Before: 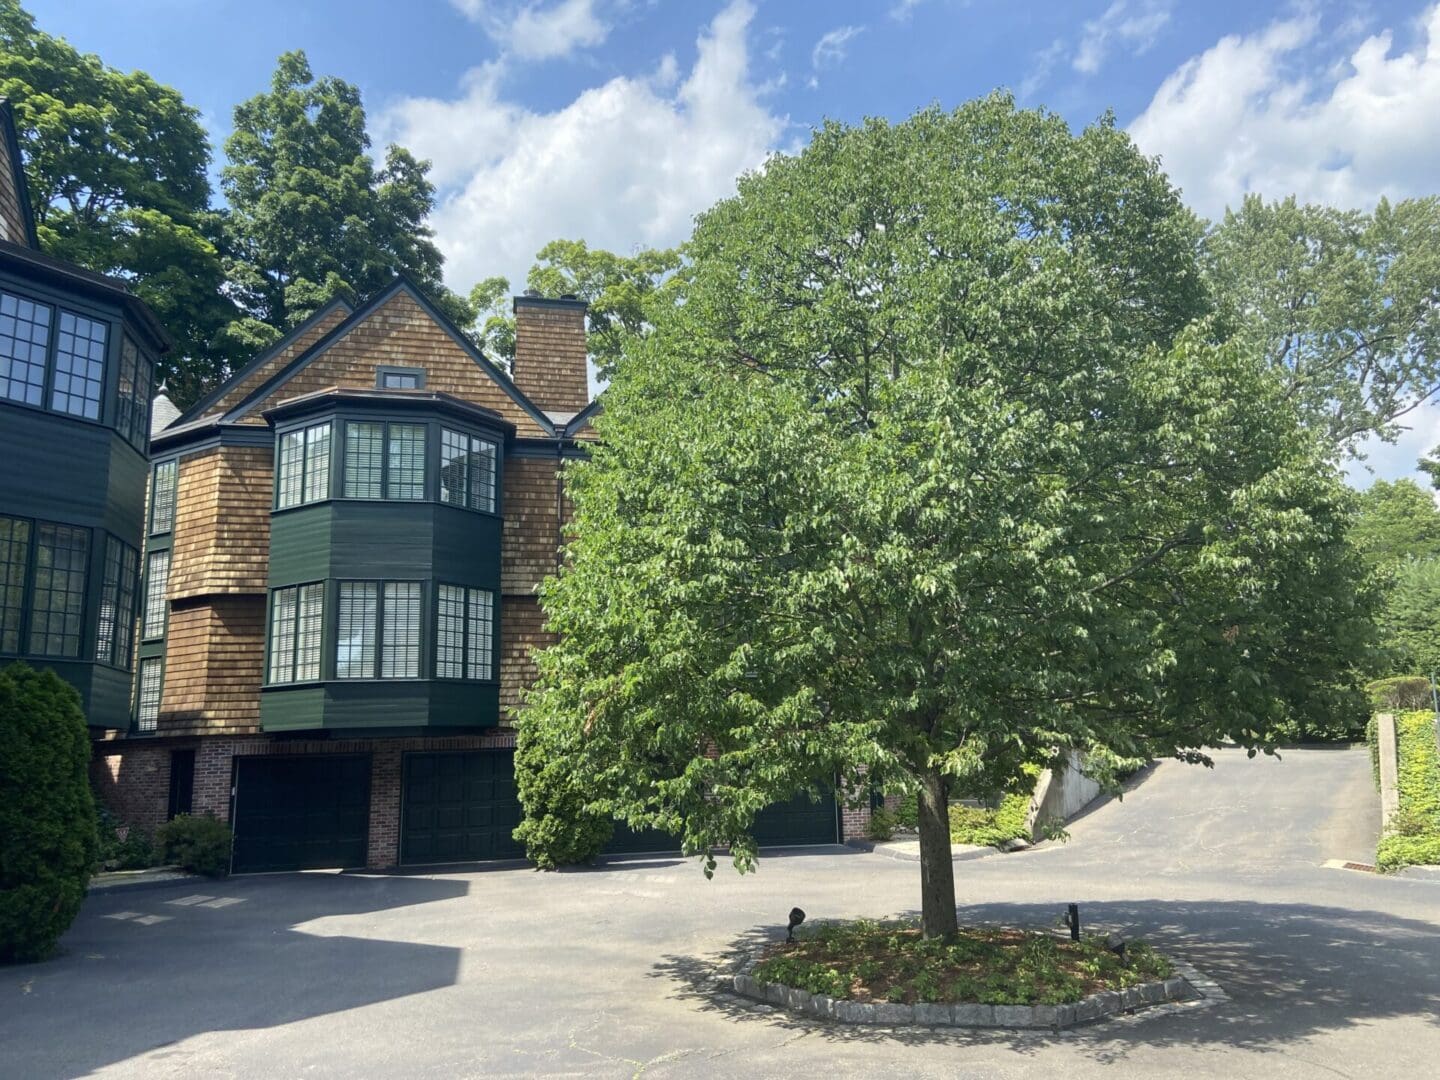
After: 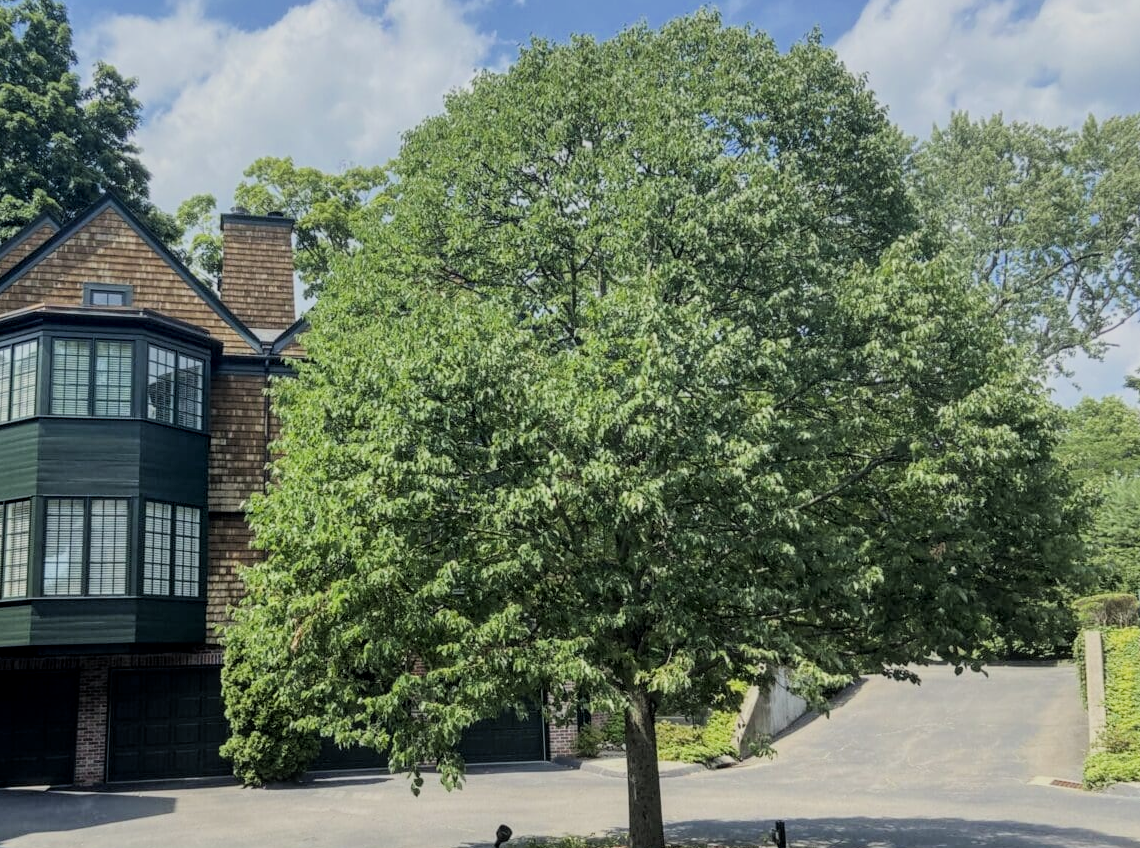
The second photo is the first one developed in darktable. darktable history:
filmic rgb: black relative exposure -9.16 EV, white relative exposure 6.73 EV, hardness 3.08, contrast 1.05, color science v6 (2022)
crop and rotate: left 20.415%, top 7.855%, right 0.359%, bottom 13.549%
exposure: compensate highlight preservation false
local contrast: on, module defaults
